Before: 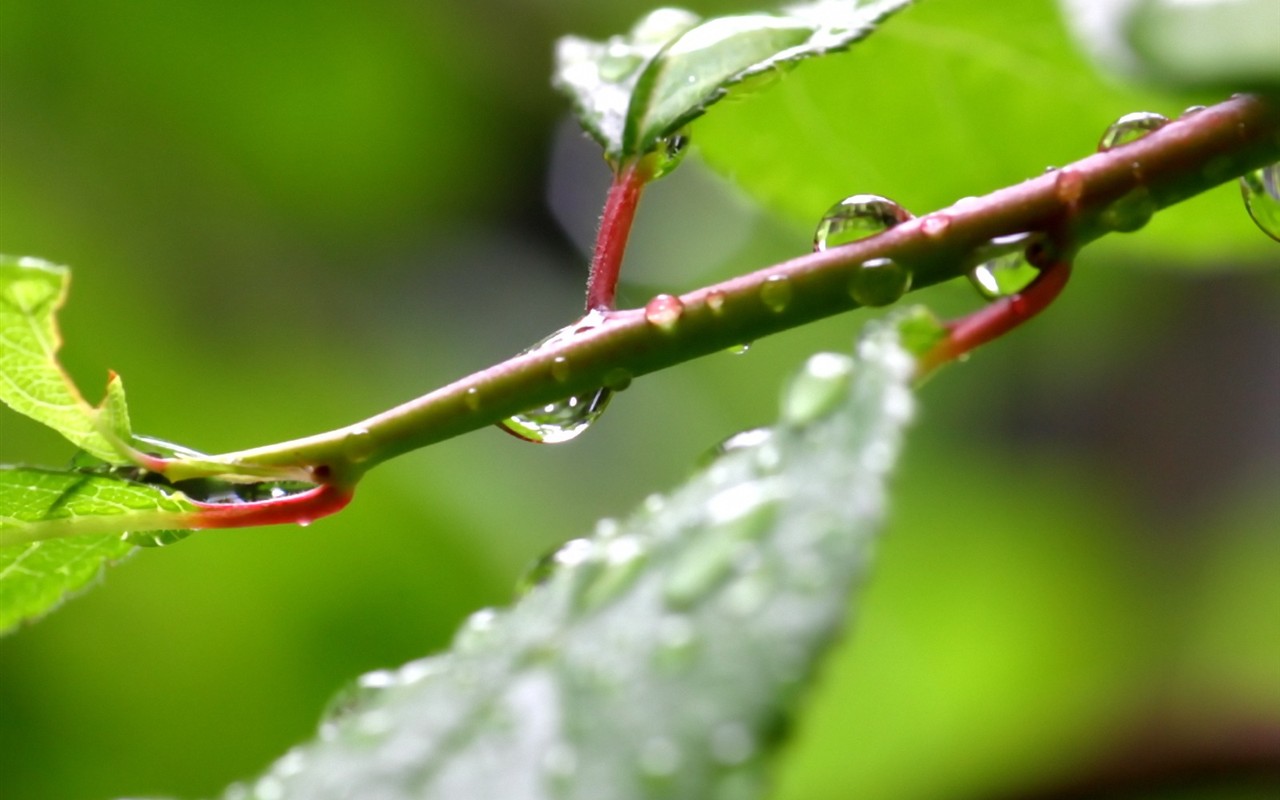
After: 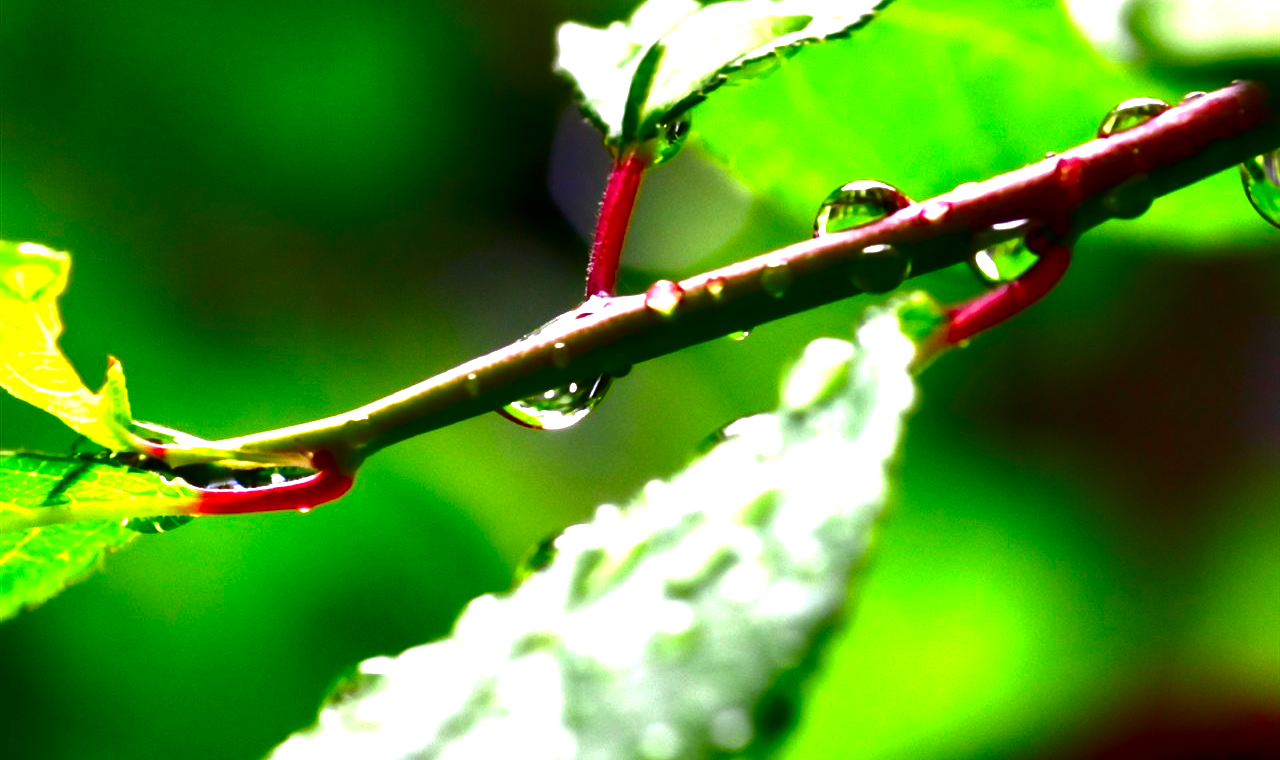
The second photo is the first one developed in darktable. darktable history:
contrast brightness saturation: contrast 0.089, brightness -0.575, saturation 0.167
crop and rotate: top 1.969%, bottom 3.021%
levels: levels [0, 0.281, 0.562]
exposure: compensate exposure bias true, compensate highlight preservation false
